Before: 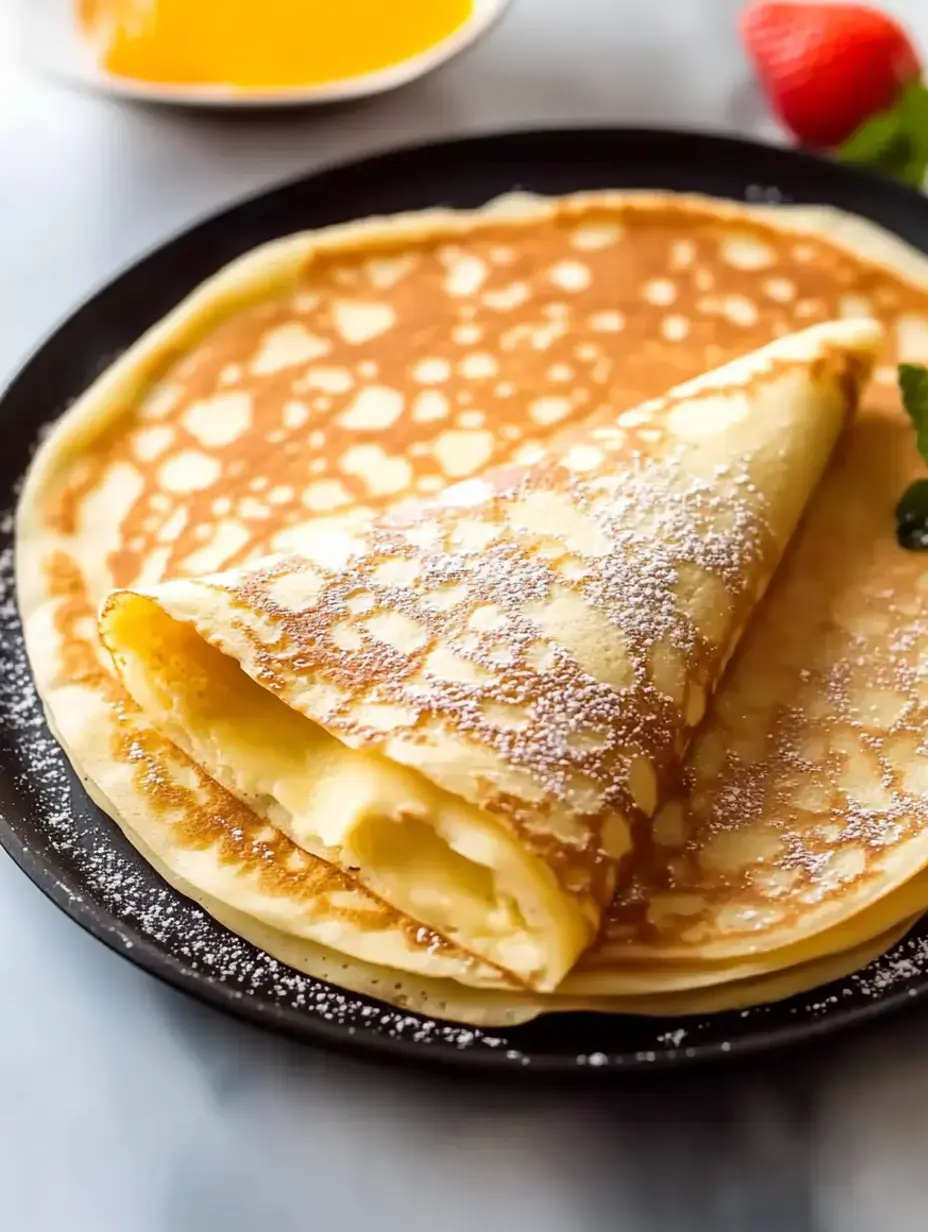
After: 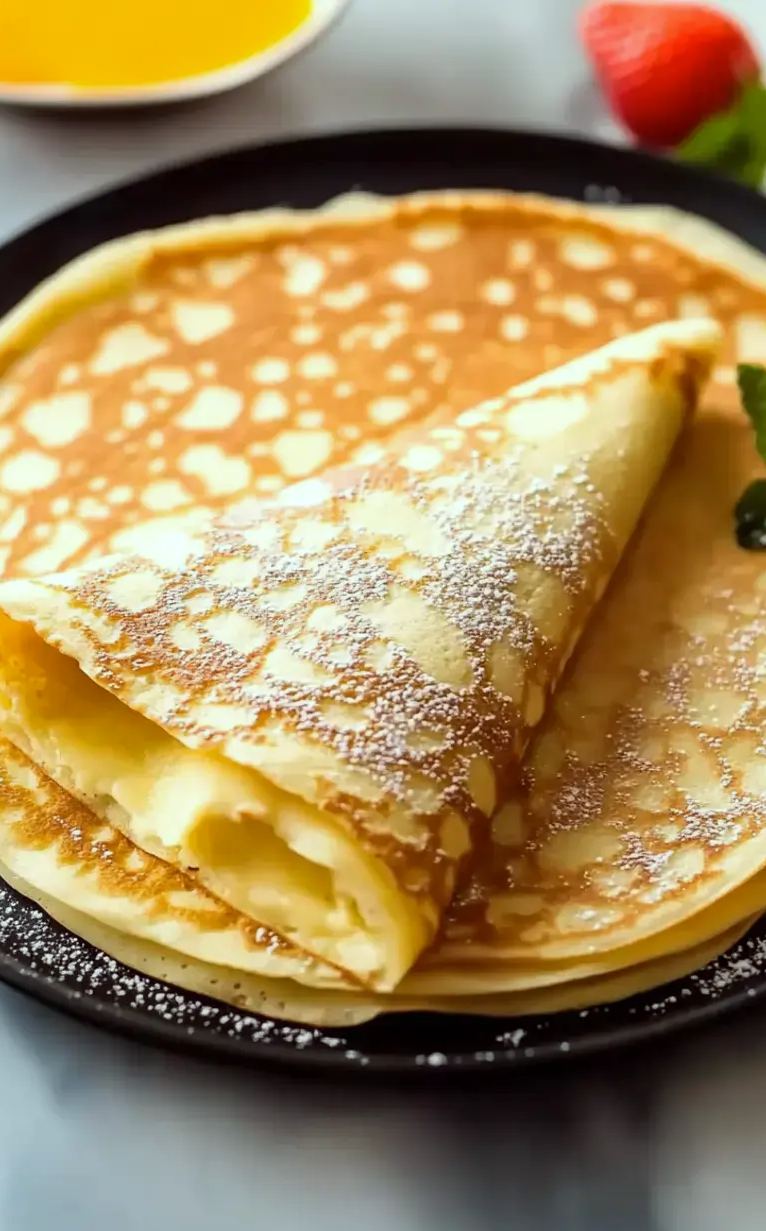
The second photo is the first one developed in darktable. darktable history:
color correction: highlights a* -6.62, highlights b* 0.773
crop: left 17.362%, bottom 0.023%
